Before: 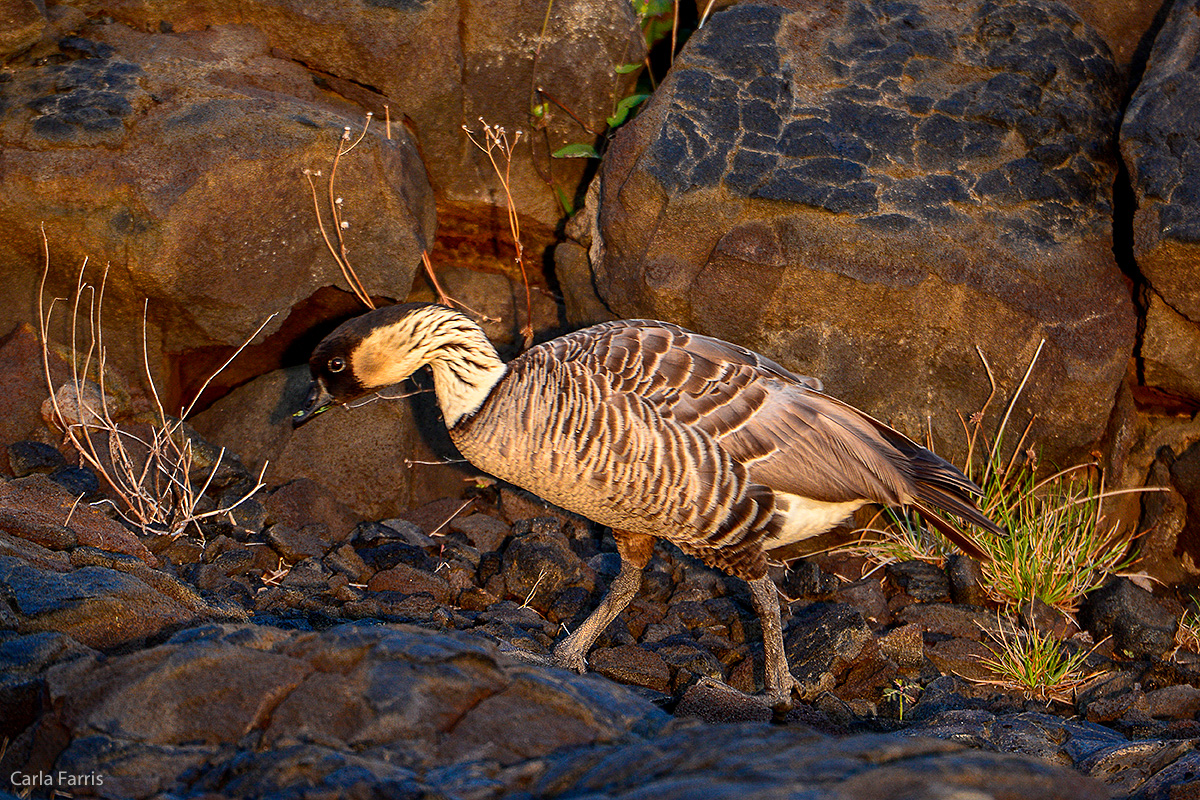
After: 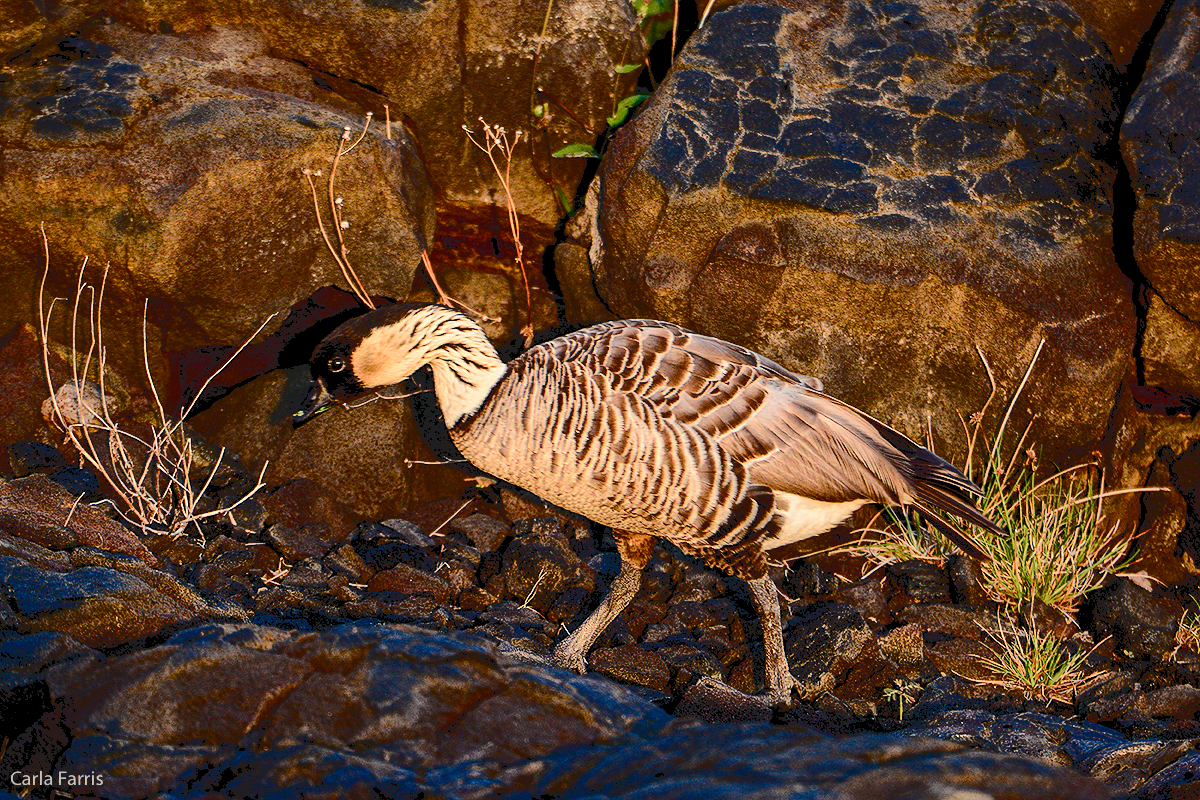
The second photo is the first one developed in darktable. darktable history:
tone curve: curves: ch0 [(0, 0) (0.003, 0.117) (0.011, 0.115) (0.025, 0.116) (0.044, 0.116) (0.069, 0.112) (0.1, 0.113) (0.136, 0.127) (0.177, 0.148) (0.224, 0.191) (0.277, 0.249) (0.335, 0.363) (0.399, 0.479) (0.468, 0.589) (0.543, 0.664) (0.623, 0.733) (0.709, 0.799) (0.801, 0.852) (0.898, 0.914) (1, 1)], color space Lab, independent channels, preserve colors none
exposure: exposure -0.053 EV, compensate exposure bias true, compensate highlight preservation false
color balance rgb: highlights gain › chroma 2.272%, highlights gain › hue 75.05°, global offset › luminance -0.481%, perceptual saturation grading › global saturation 20%, perceptual saturation grading › highlights -50.162%, perceptual saturation grading › shadows 30.227%
